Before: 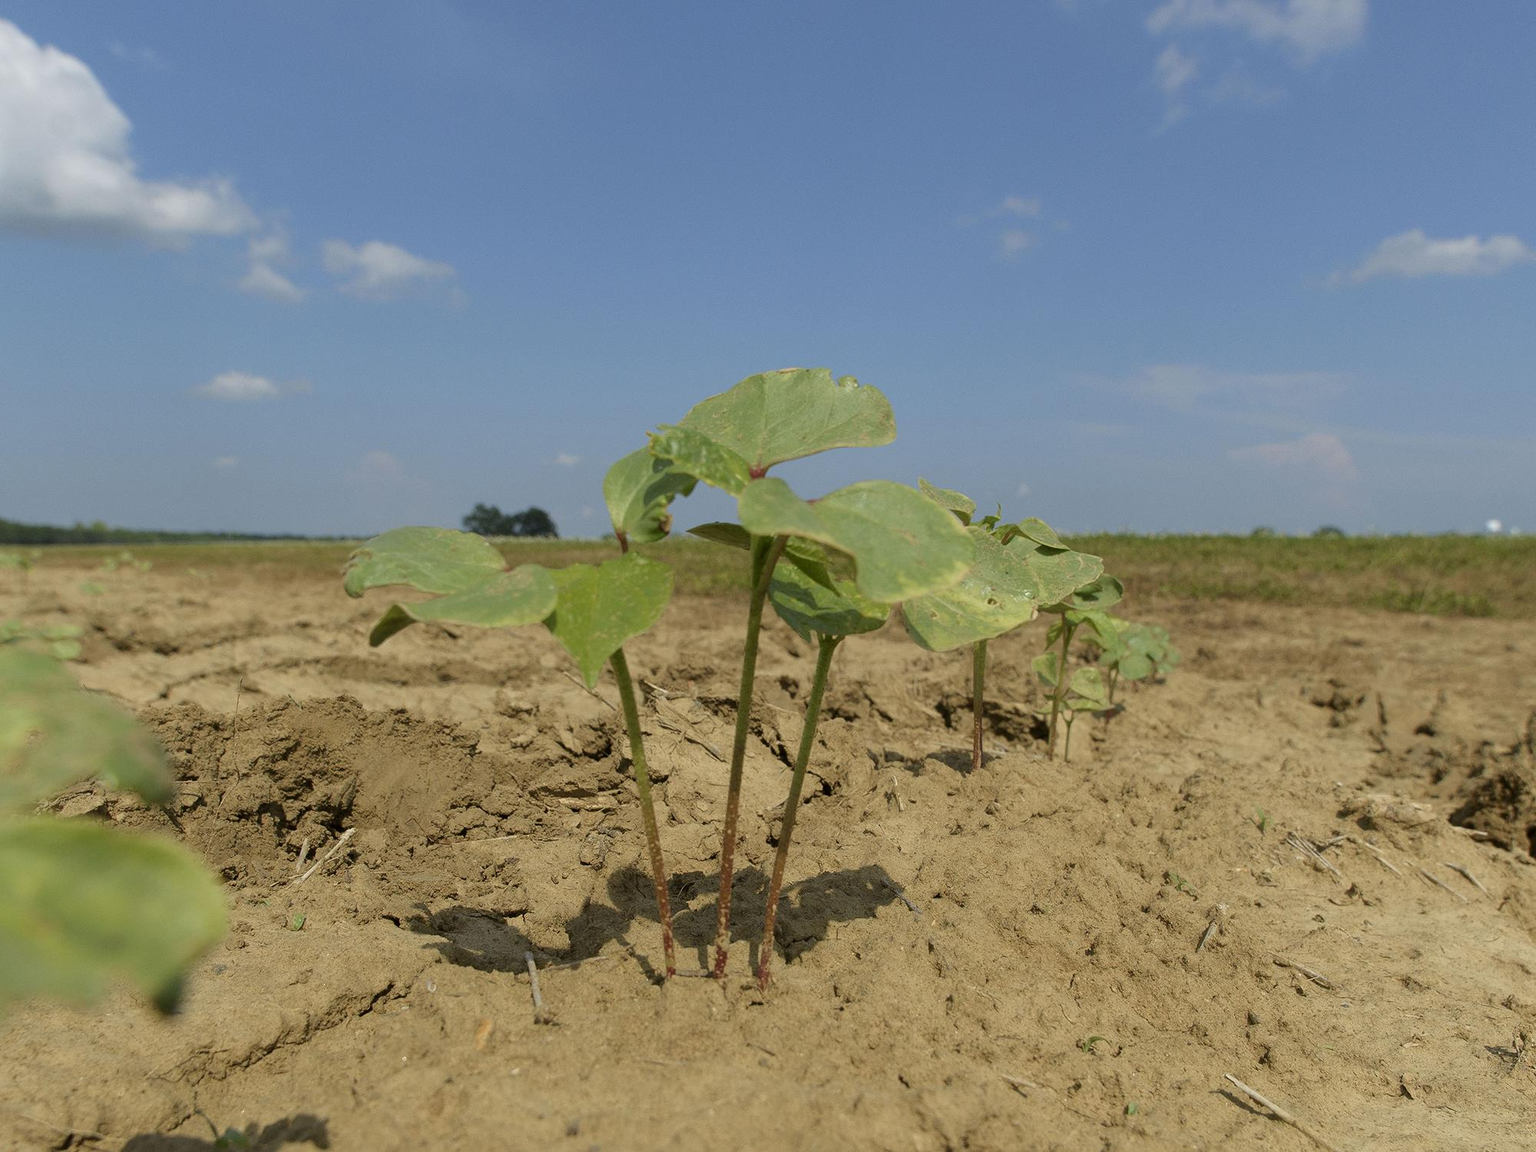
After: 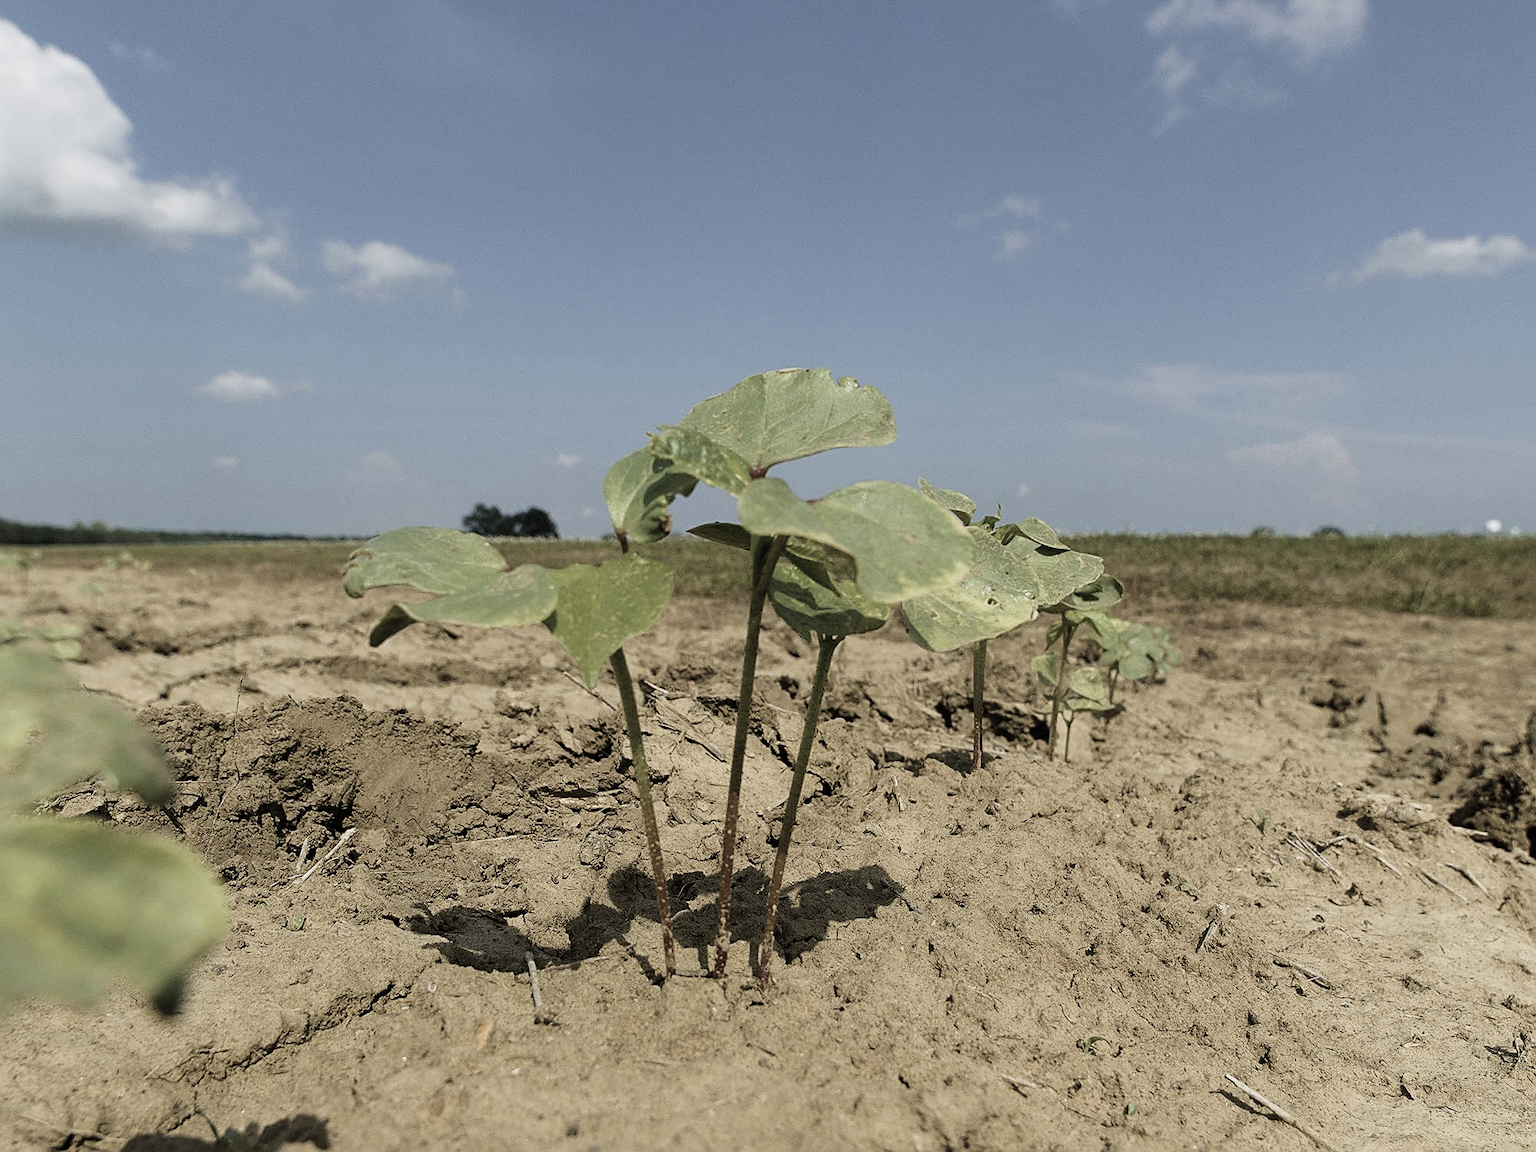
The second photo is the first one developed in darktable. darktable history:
contrast brightness saturation: saturation -0.05
sigmoid: contrast 1.86, skew 0.35
color correction: saturation 0.5
sharpen: on, module defaults
